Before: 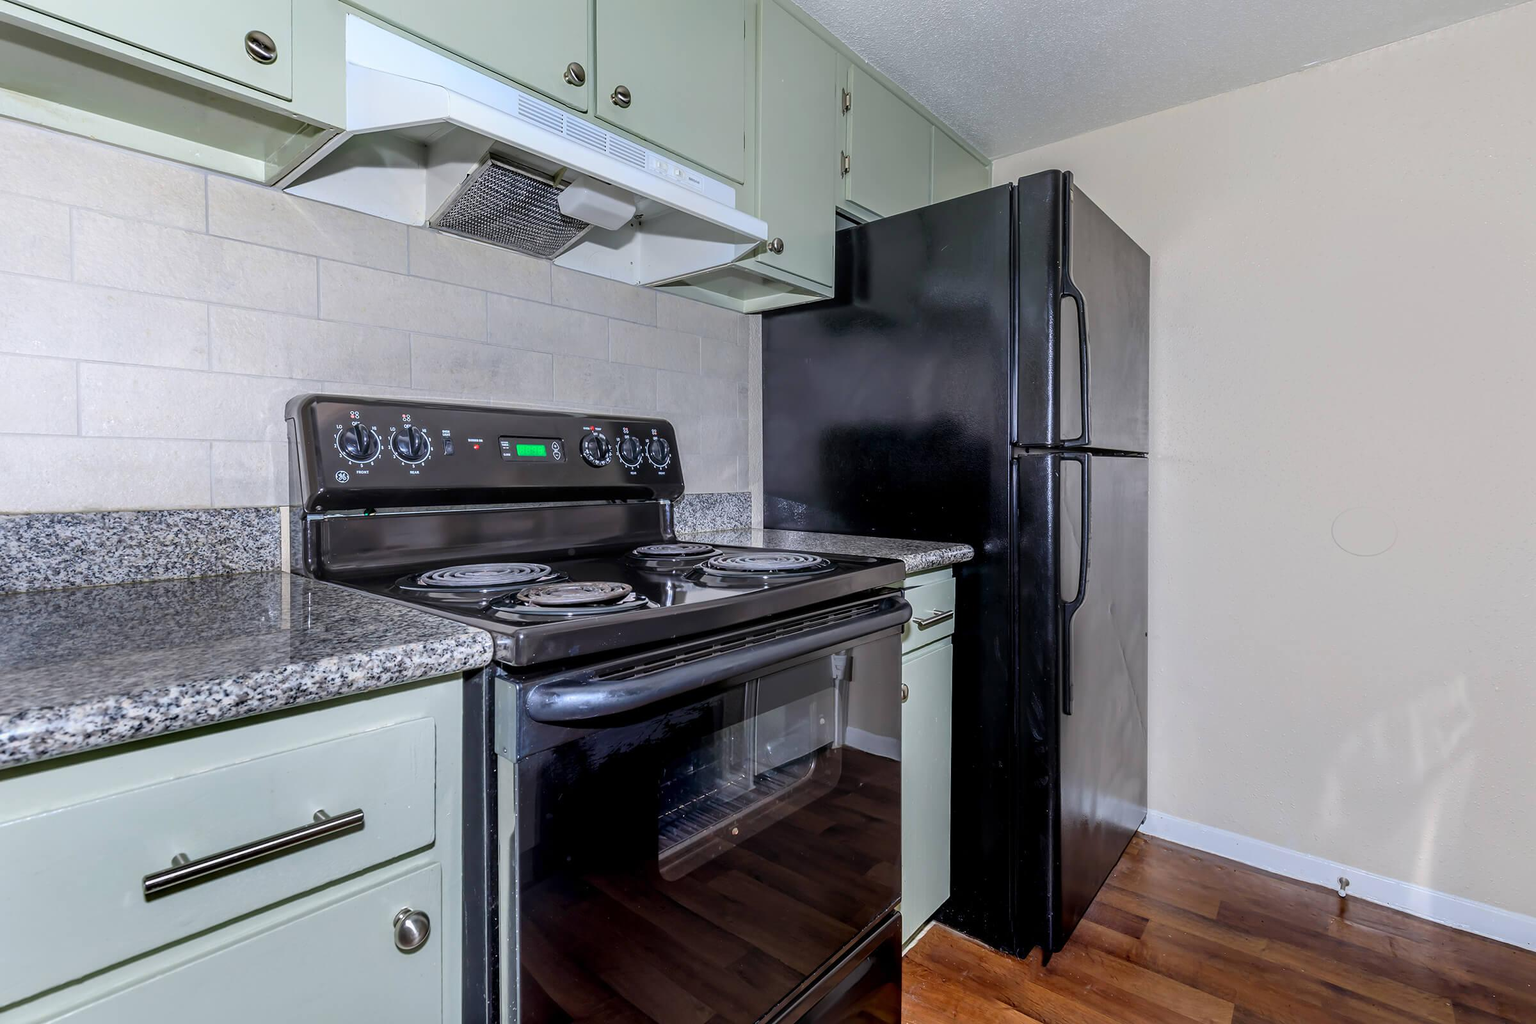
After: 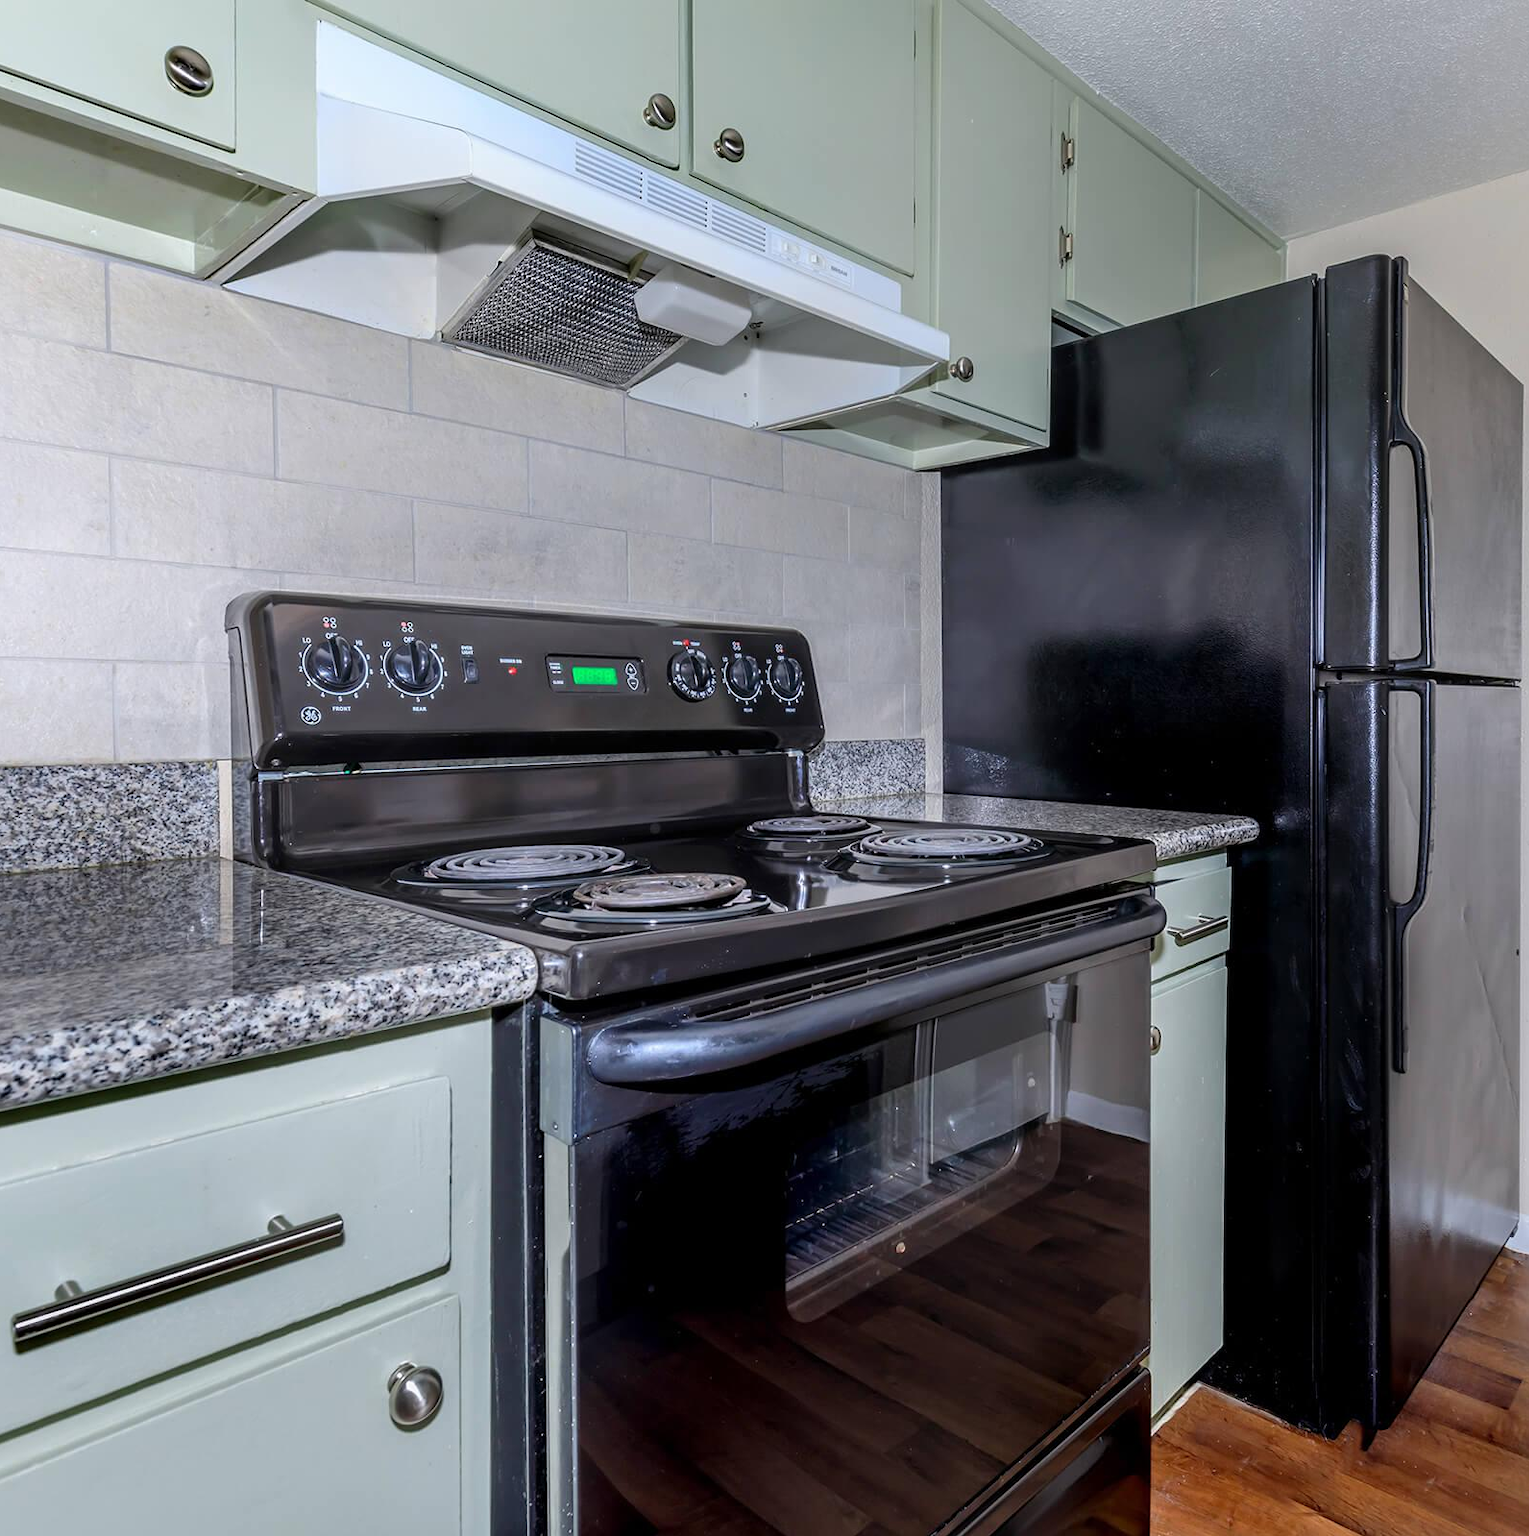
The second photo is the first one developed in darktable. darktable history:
crop and rotate: left 8.804%, right 24.846%
